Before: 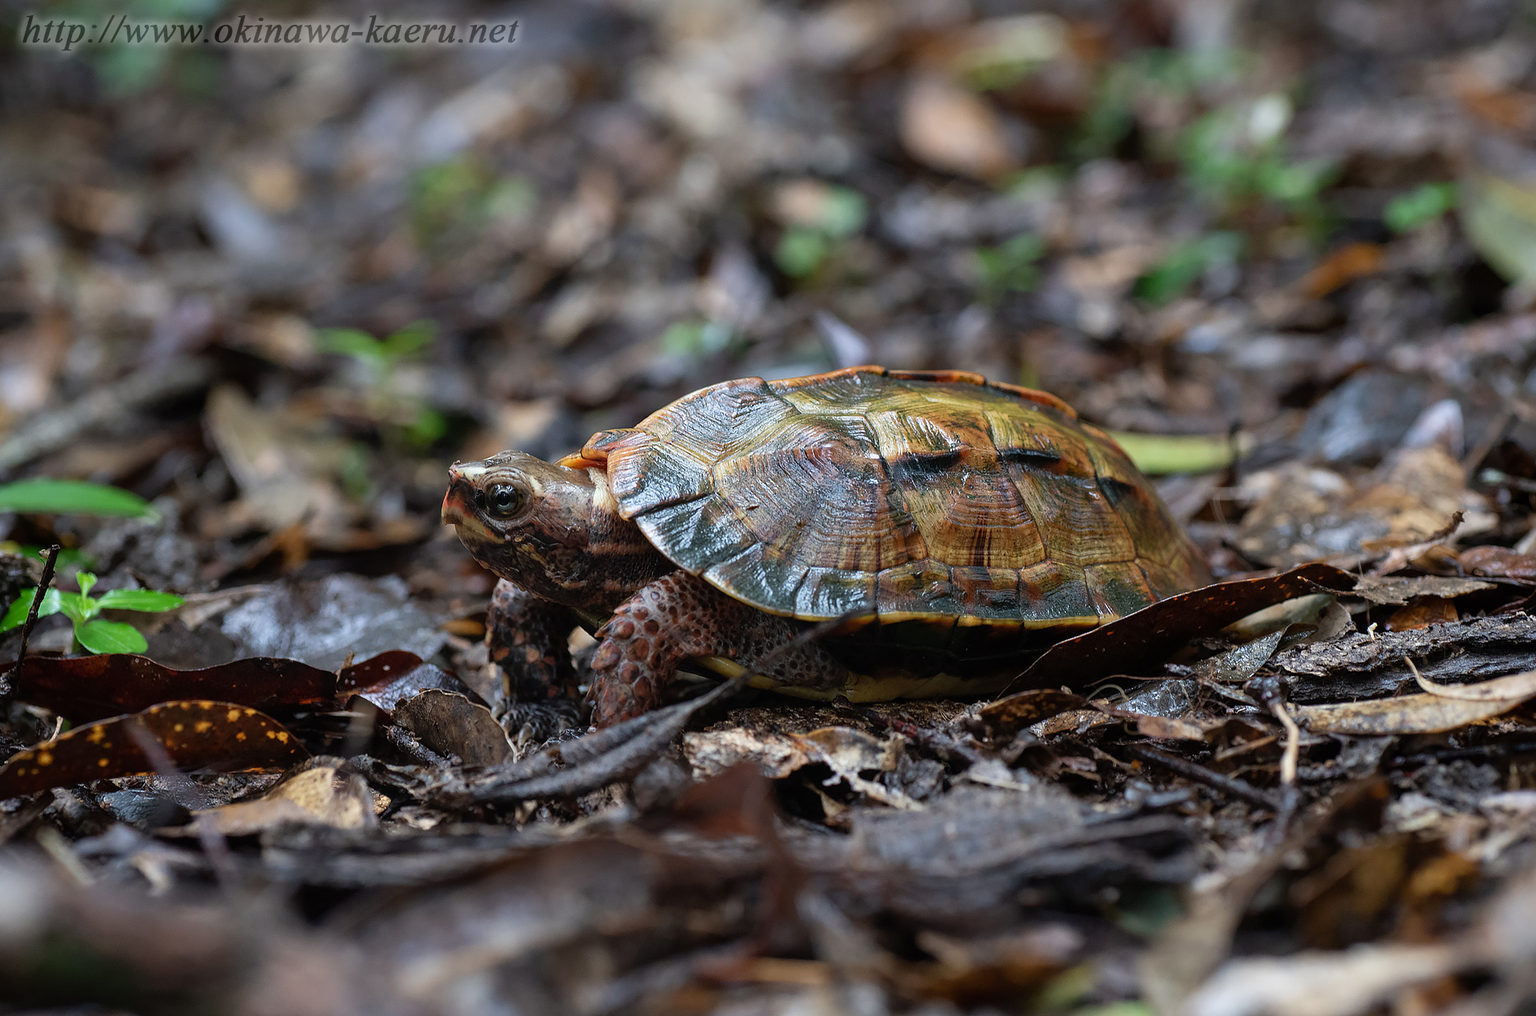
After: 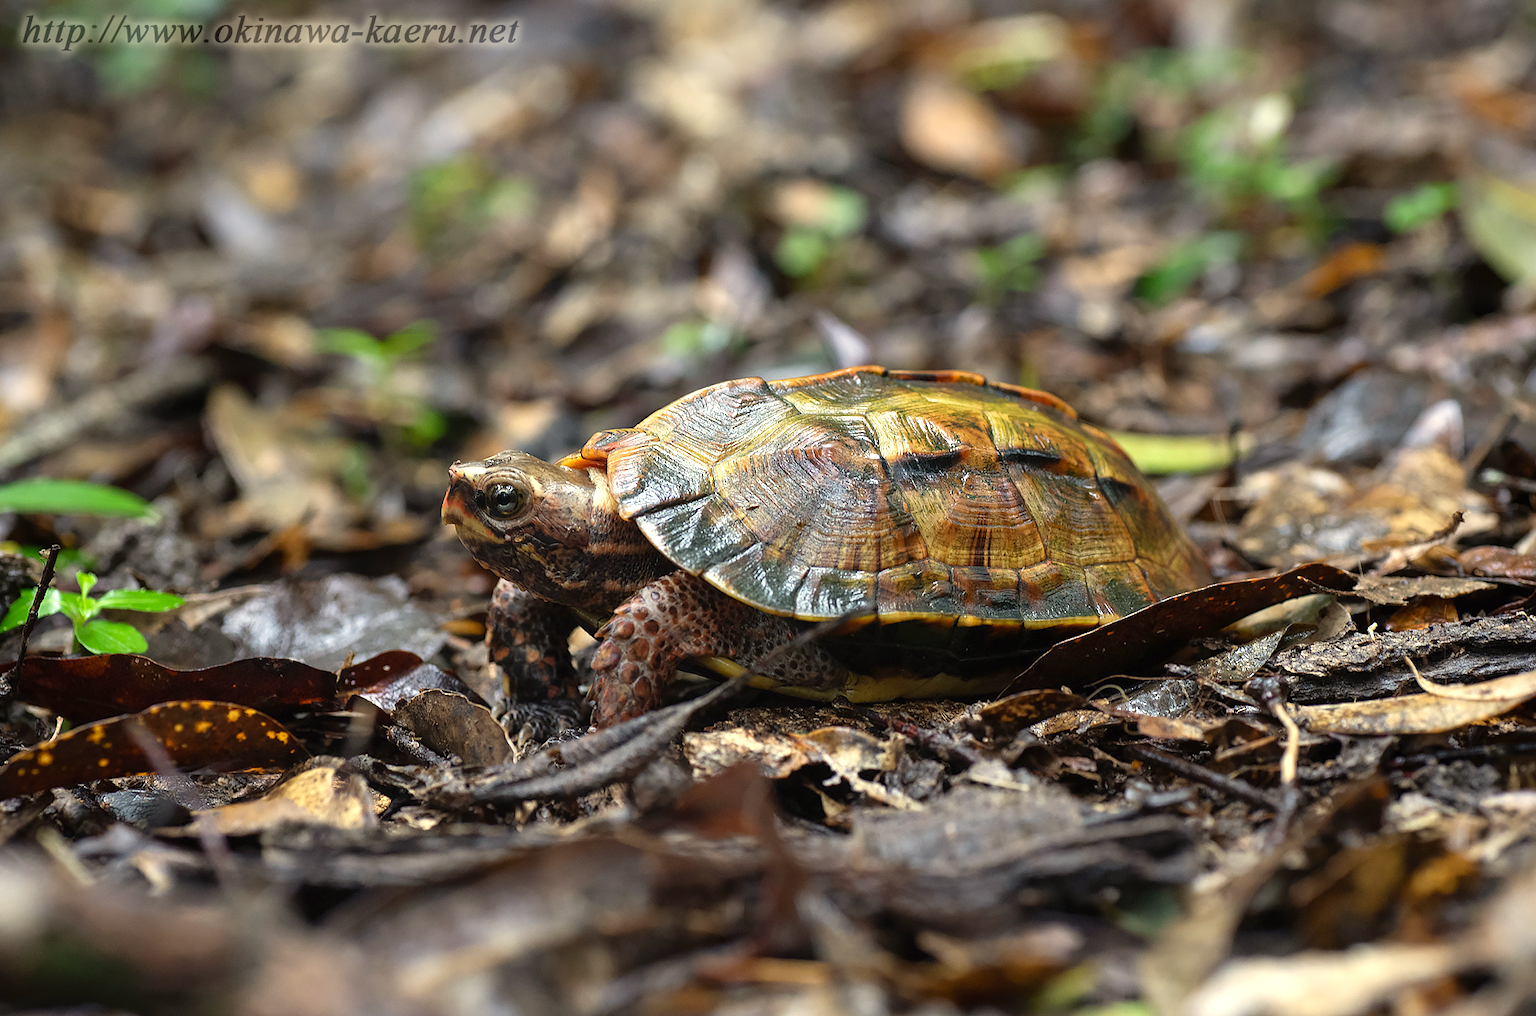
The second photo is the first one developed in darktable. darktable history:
color correction: highlights a* 1.39, highlights b* 17.83
exposure: black level correction 0, exposure 0.6 EV, compensate highlight preservation false
